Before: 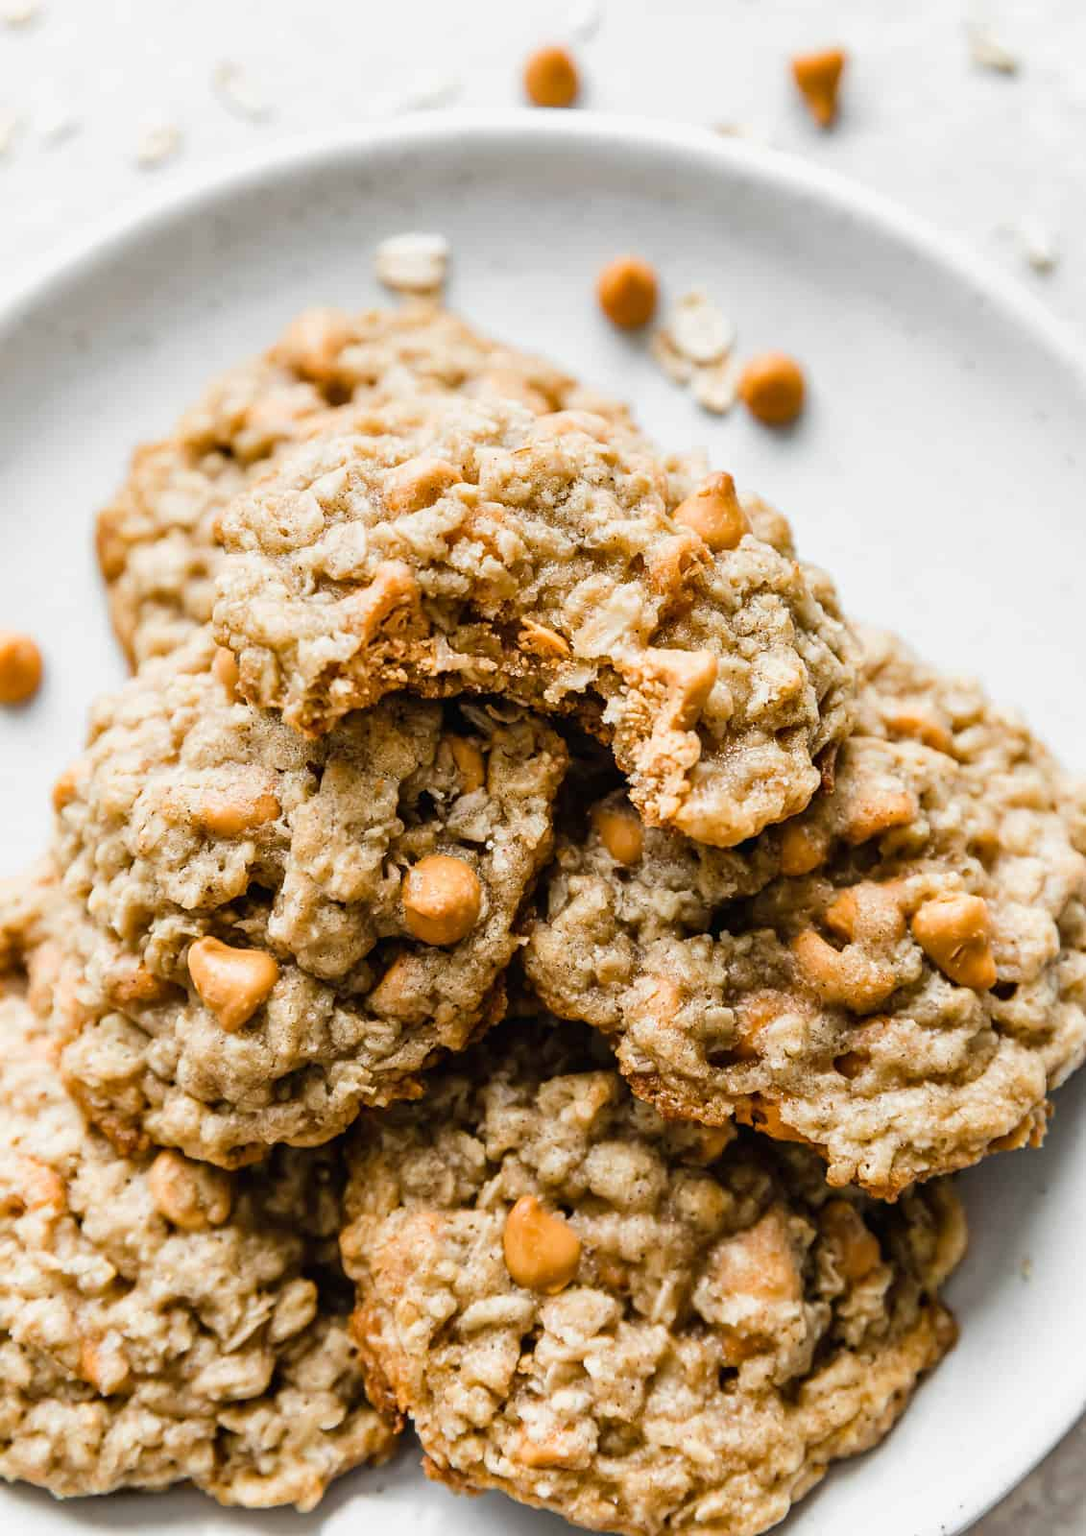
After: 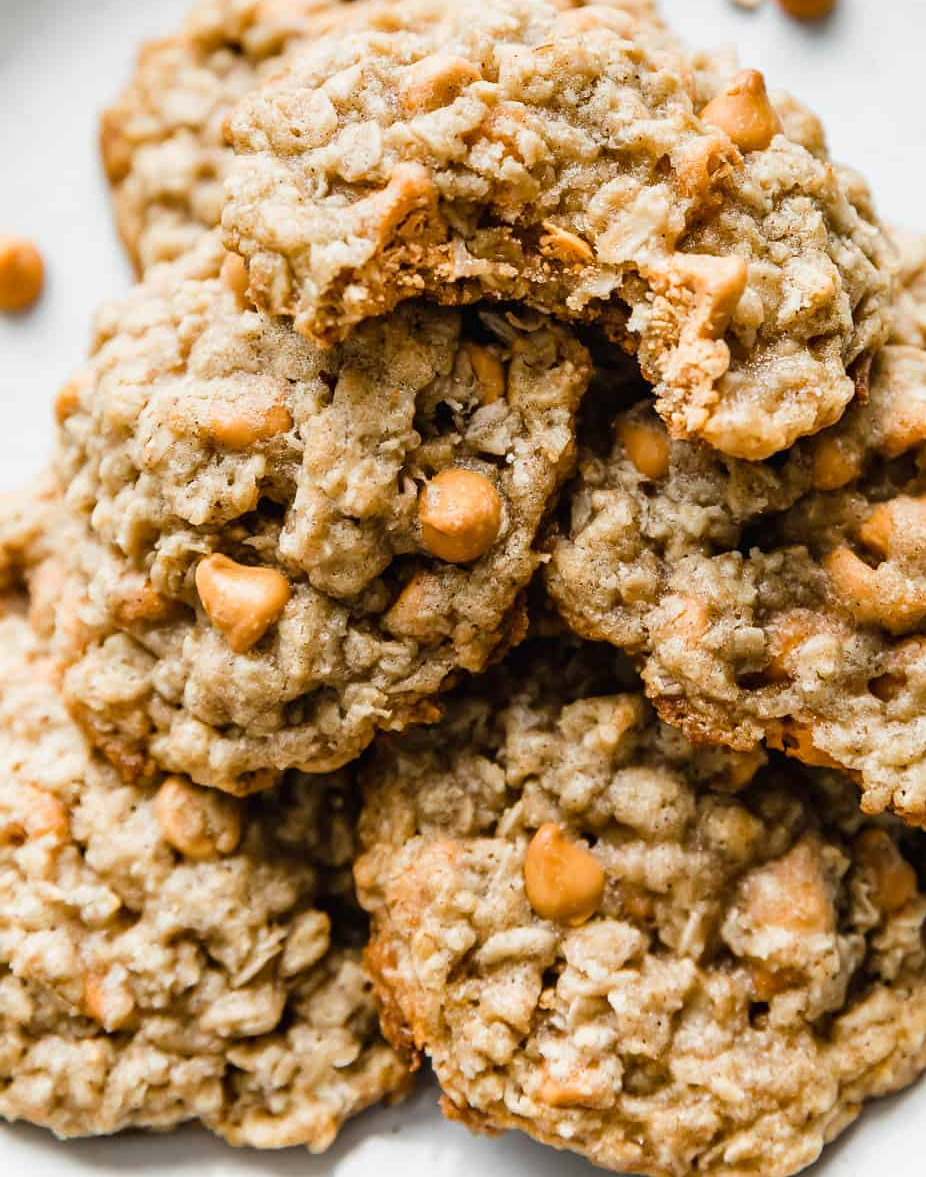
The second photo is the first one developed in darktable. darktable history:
crop: top 26.417%, right 18.041%
